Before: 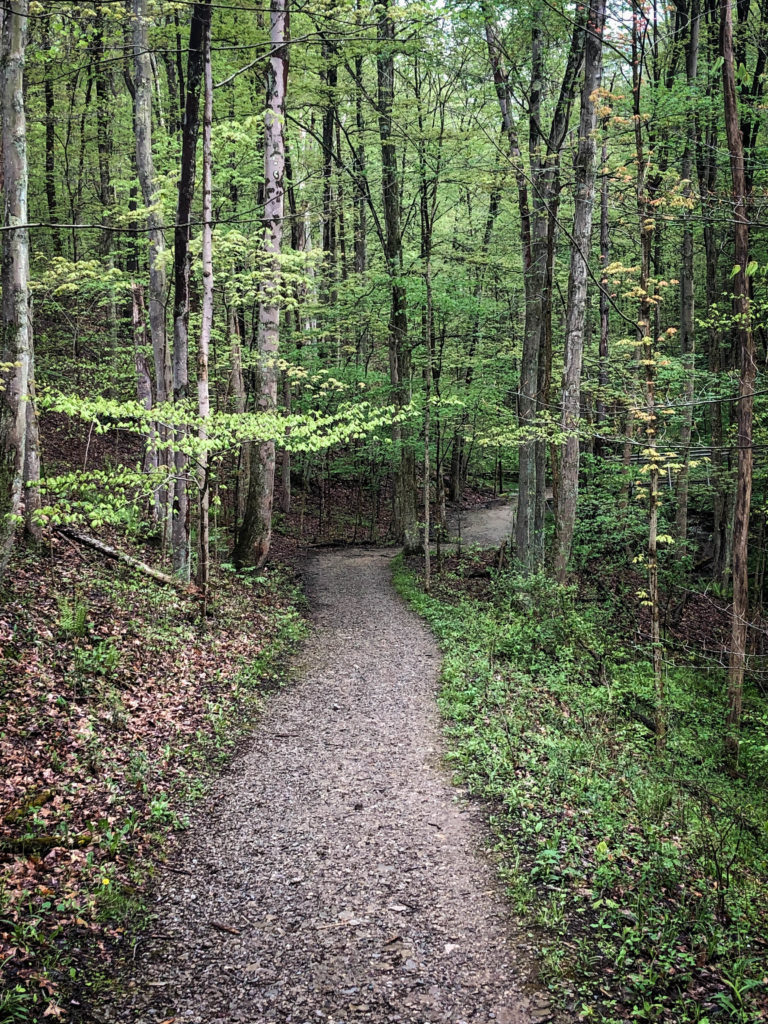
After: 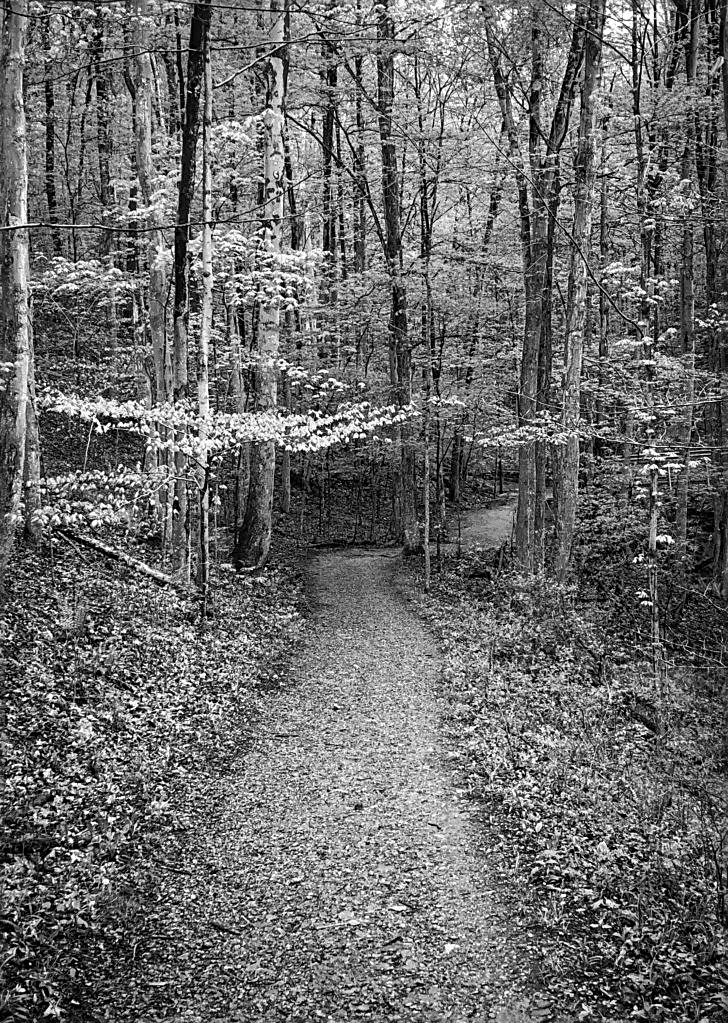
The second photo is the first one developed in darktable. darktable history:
crop and rotate: right 5.167%
sharpen: on, module defaults
grain: coarseness 3.21 ISO
monochrome: on, module defaults
